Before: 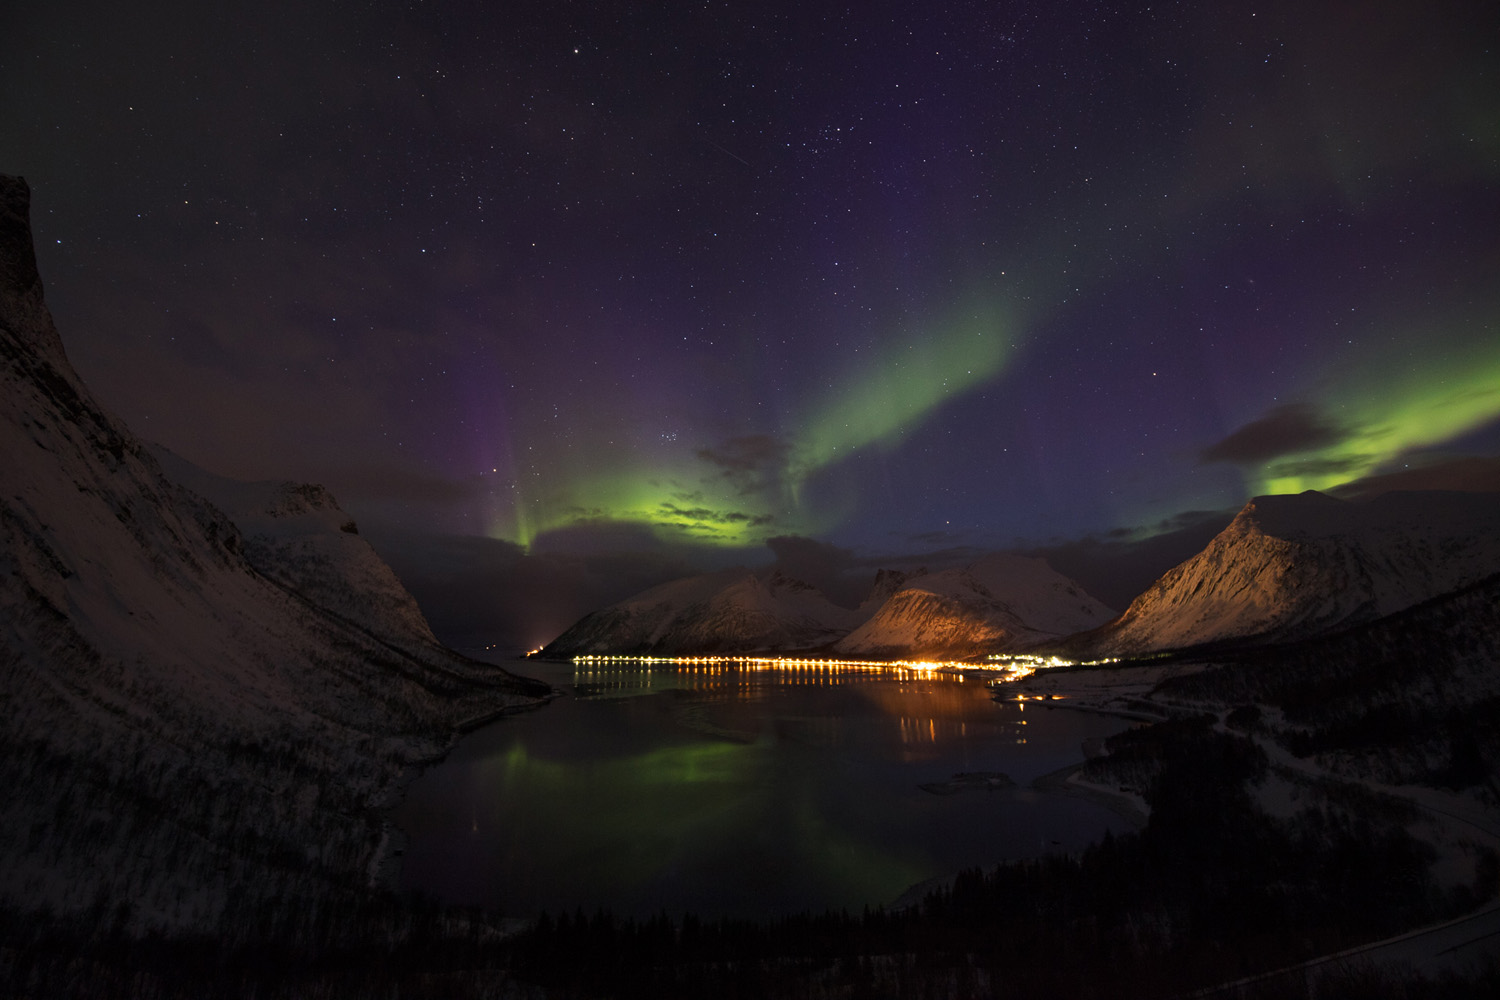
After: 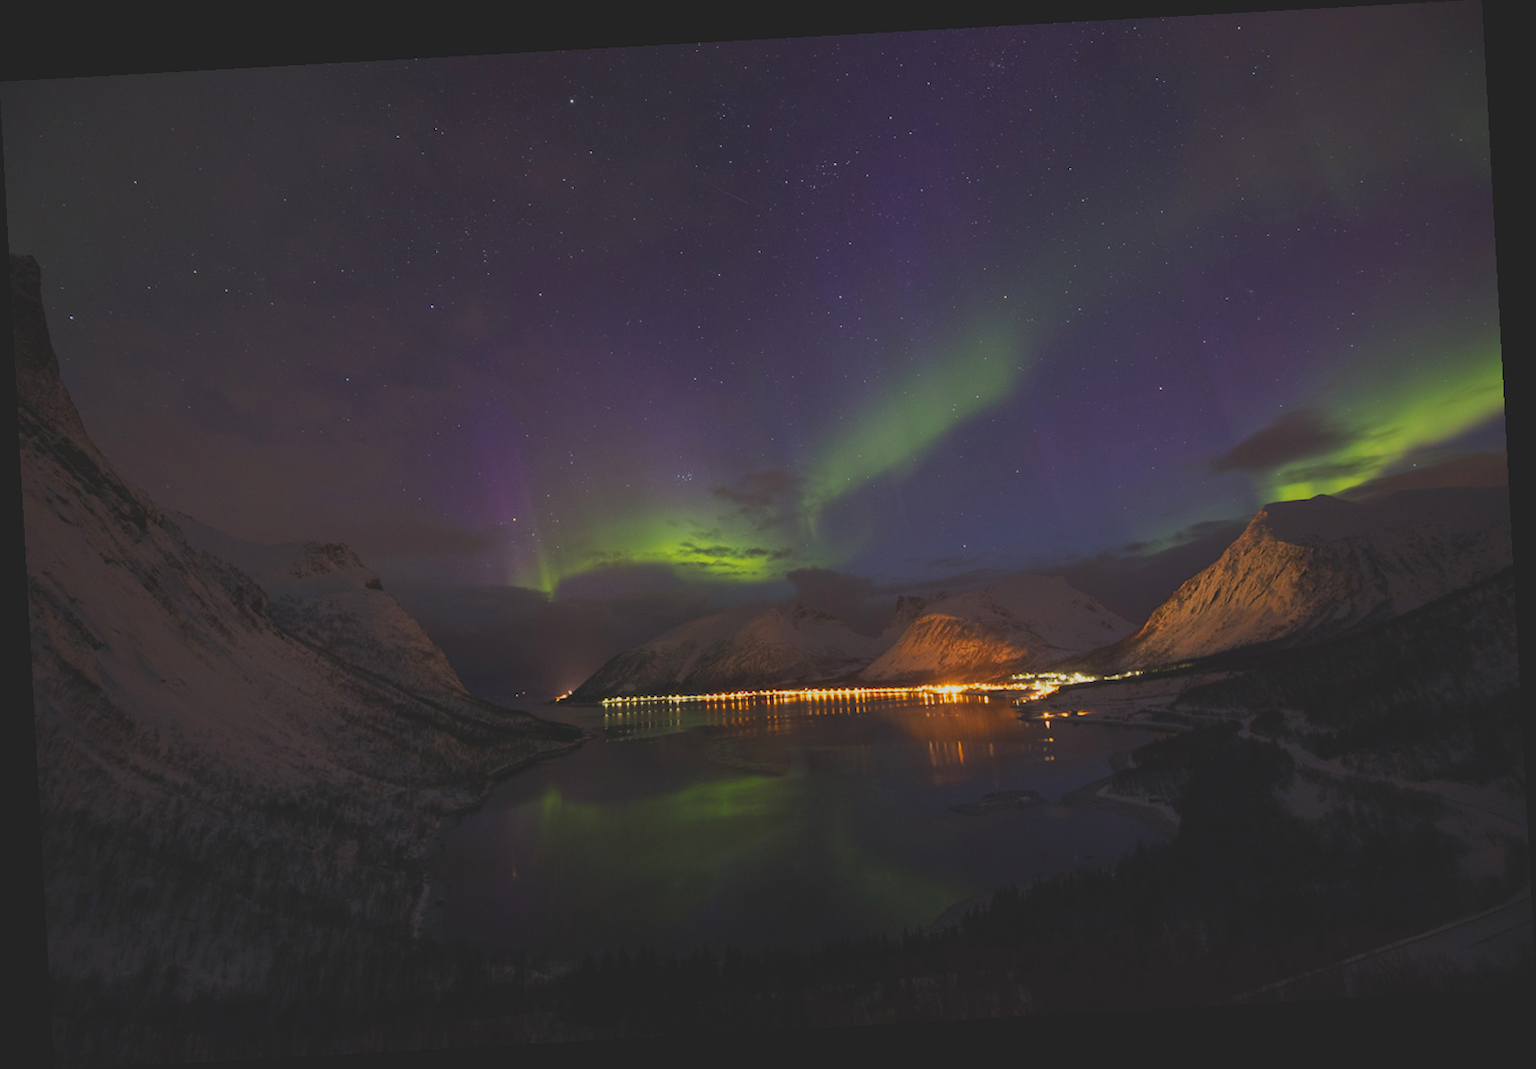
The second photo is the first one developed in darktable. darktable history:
contrast brightness saturation: contrast -0.28
rotate and perspective: rotation -3.18°, automatic cropping off
bloom: size 5%, threshold 95%, strength 15%
